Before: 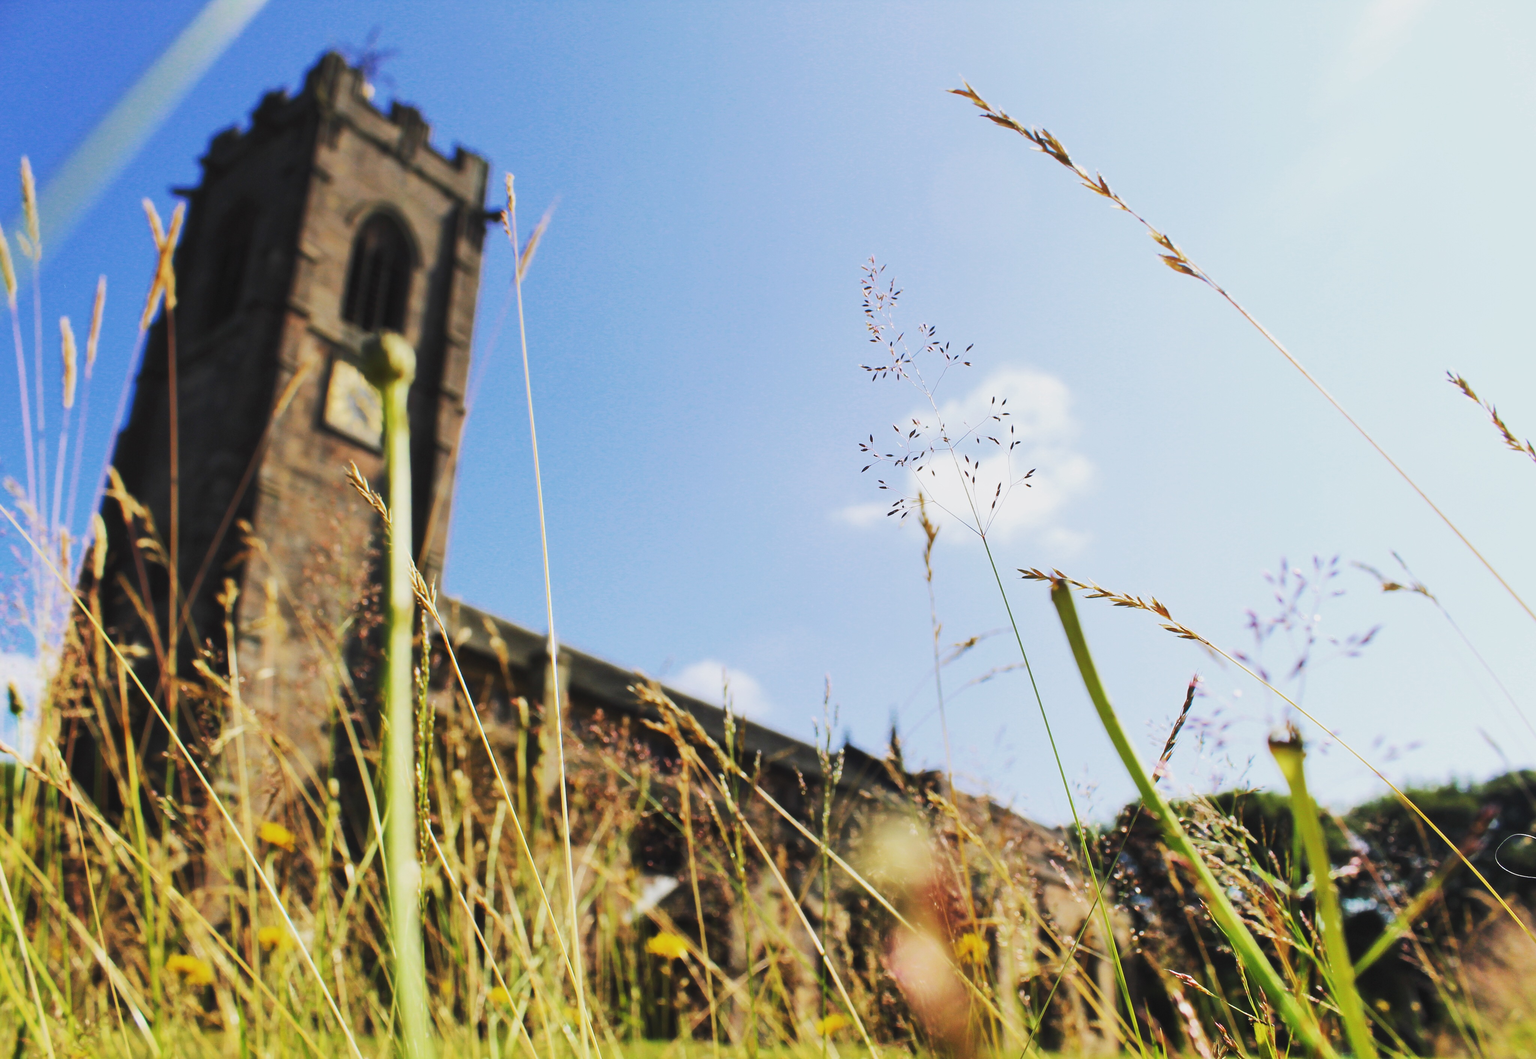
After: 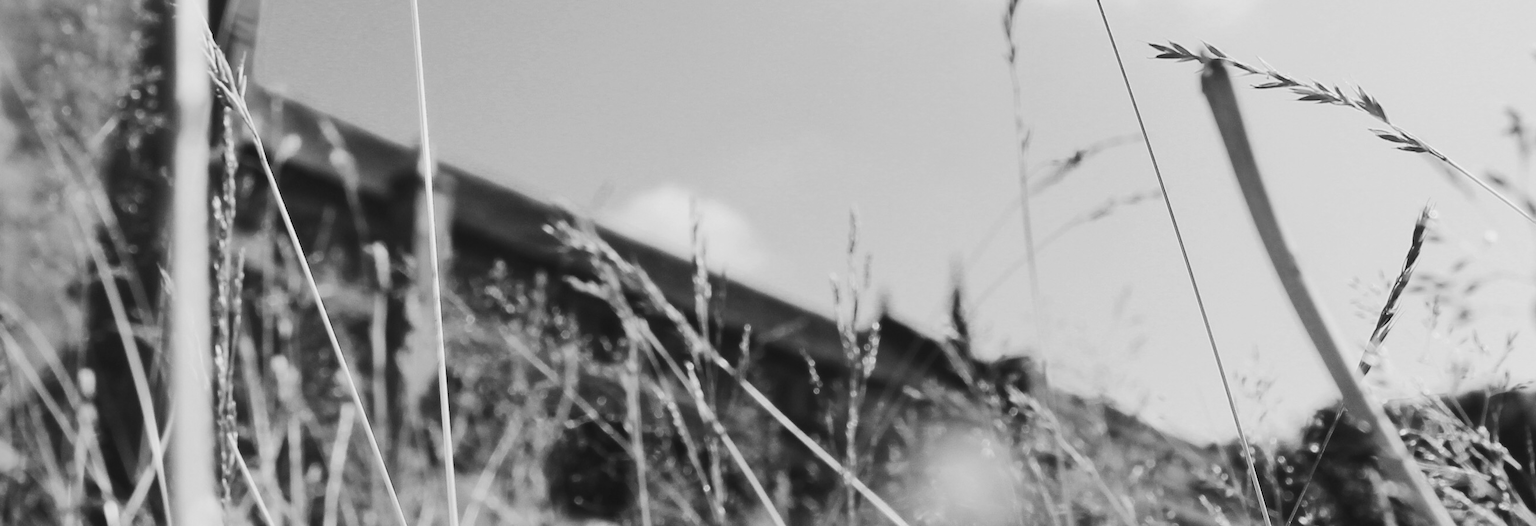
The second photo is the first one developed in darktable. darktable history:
crop: left 18.091%, top 51.13%, right 17.525%, bottom 16.85%
monochrome: a -3.63, b -0.465
color correction: highlights a* 17.03, highlights b* 0.205, shadows a* -15.38, shadows b* -14.56, saturation 1.5
